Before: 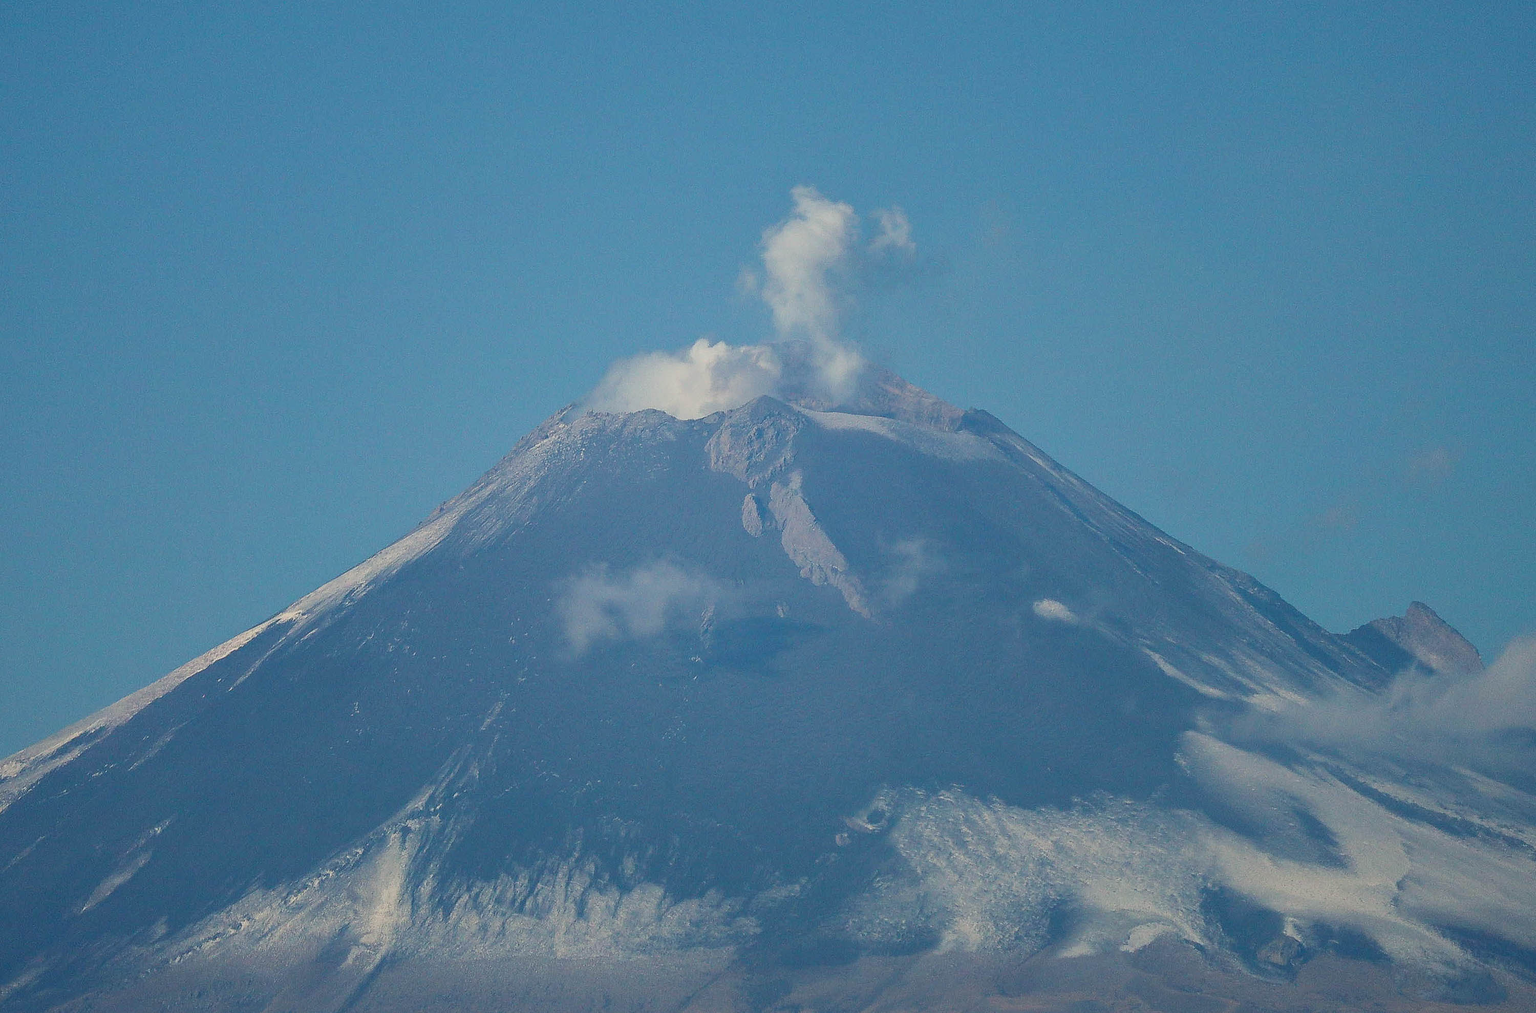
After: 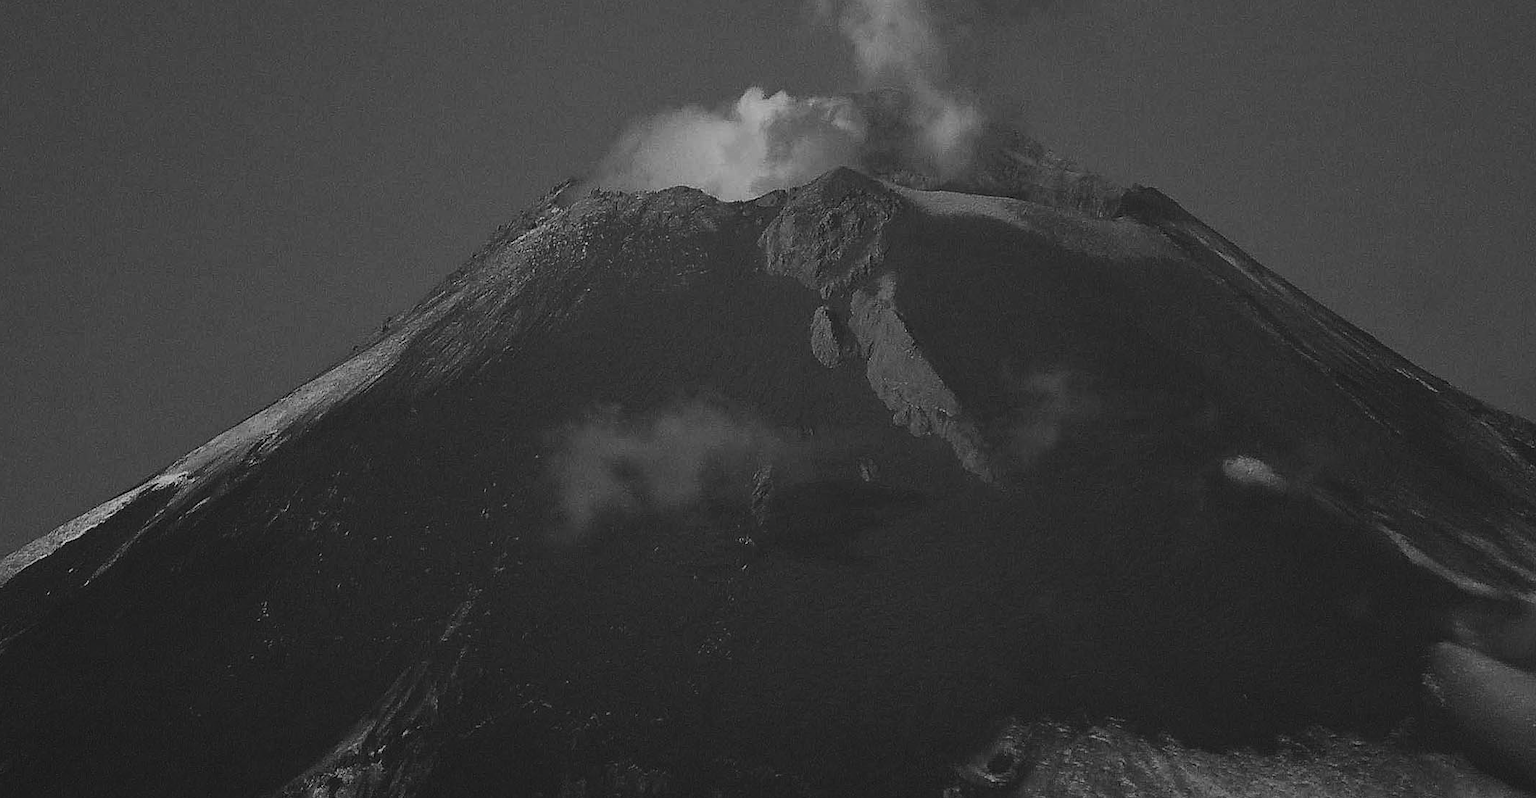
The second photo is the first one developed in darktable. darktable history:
crop: left 11.049%, top 27.402%, right 18.3%, bottom 16.948%
contrast brightness saturation: contrast -0.031, brightness -0.596, saturation -0.997
exposure: exposure 0.023 EV, compensate highlight preservation false
filmic rgb: middle gray luminance 8.73%, black relative exposure -6.34 EV, white relative exposure 2.73 EV, target black luminance 0%, hardness 4.77, latitude 73.99%, contrast 1.332, shadows ↔ highlights balance 9.71%, color science v6 (2022)
